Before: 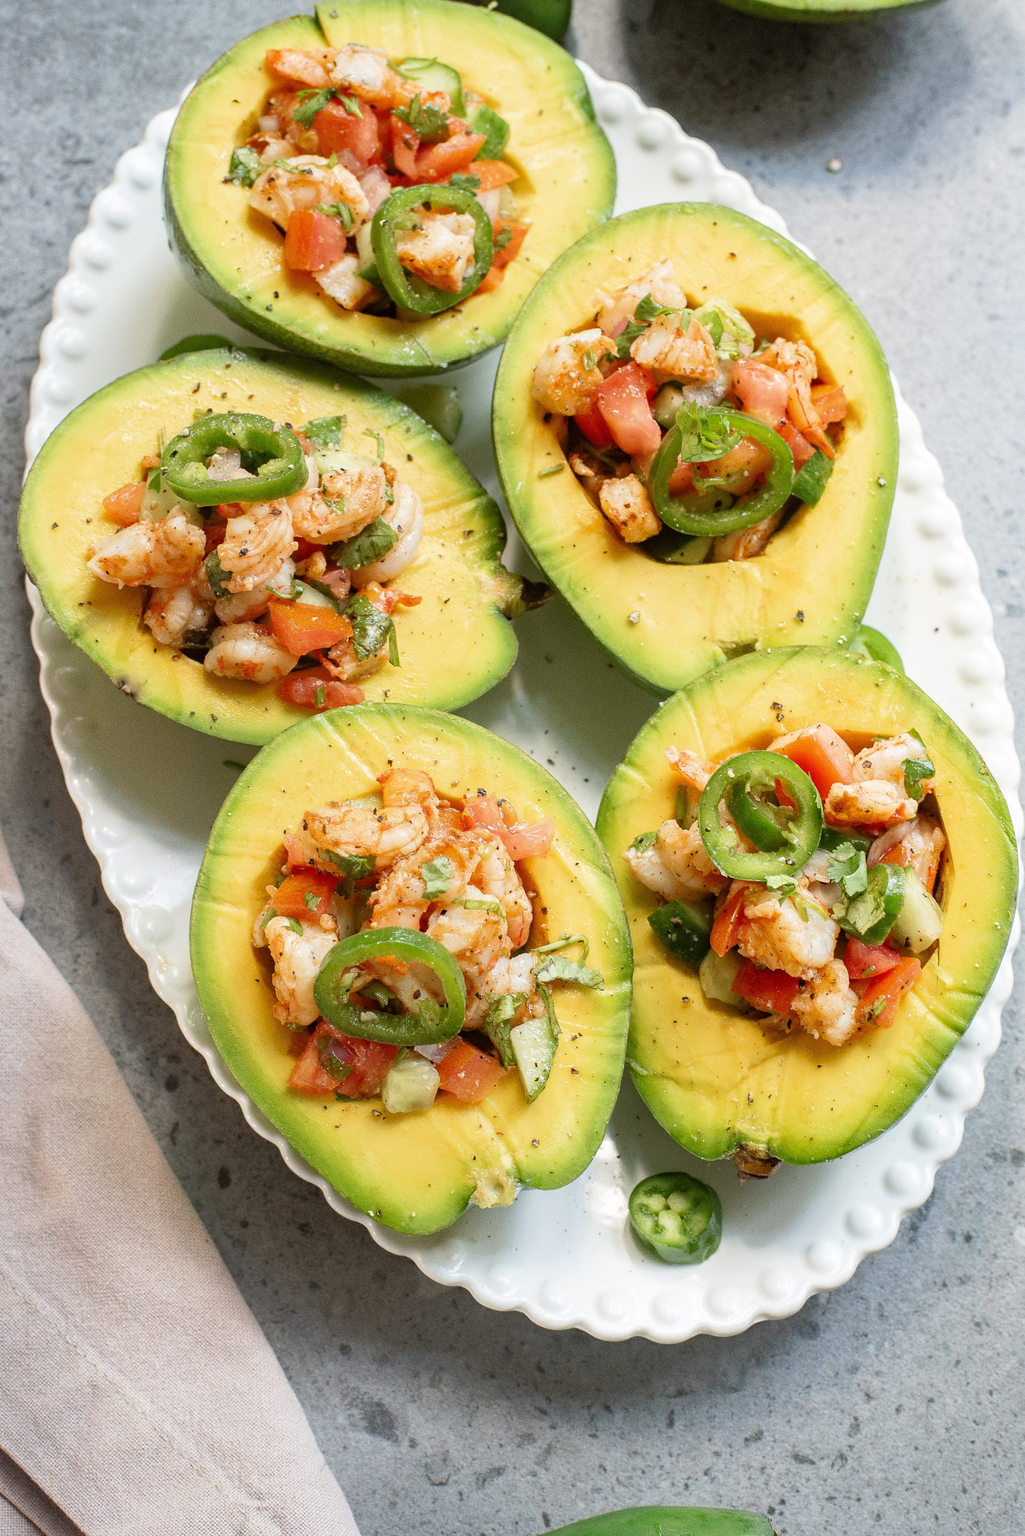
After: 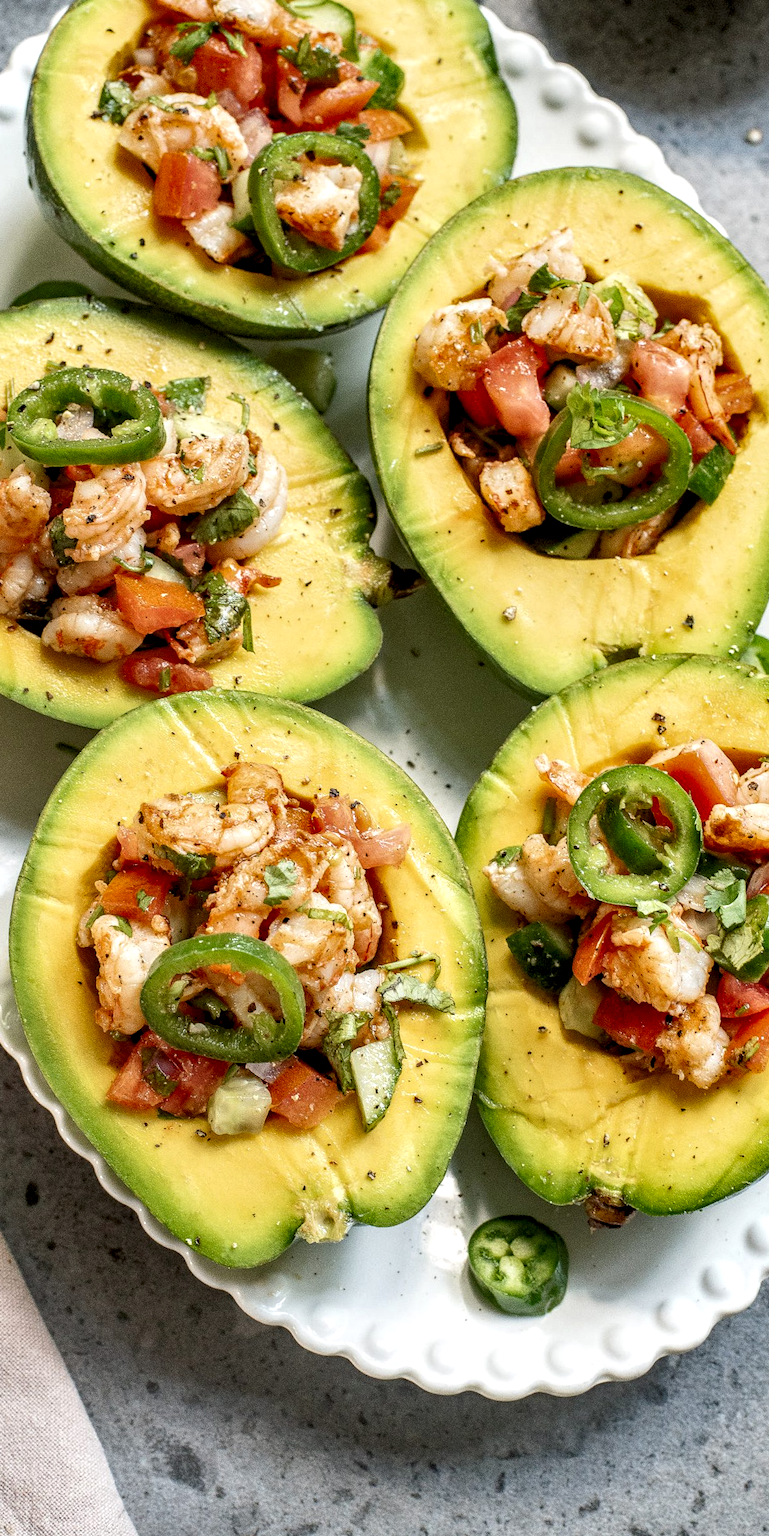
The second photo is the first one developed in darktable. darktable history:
crop and rotate: angle -3.21°, left 14.11%, top 0.037%, right 10.854%, bottom 0.054%
shadows and highlights: shadows 33.18, highlights -46.24, compress 49.74%, soften with gaussian
local contrast: detail 160%
